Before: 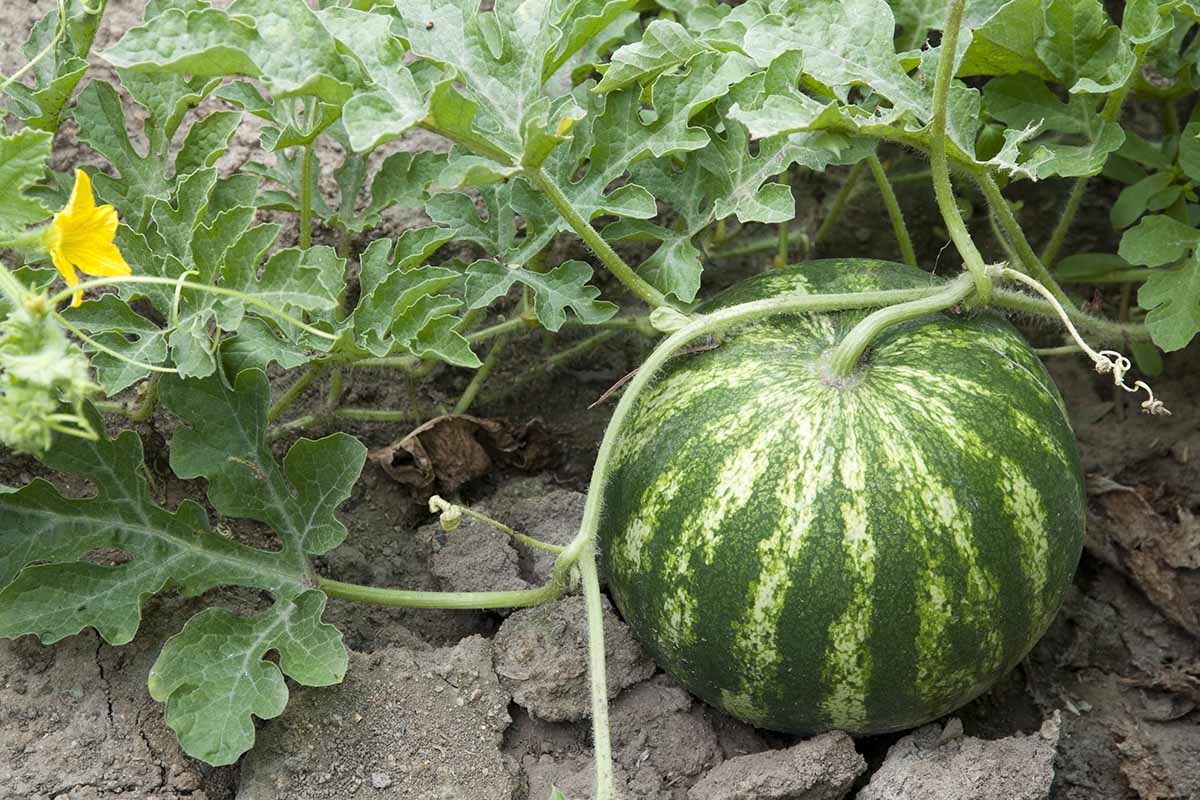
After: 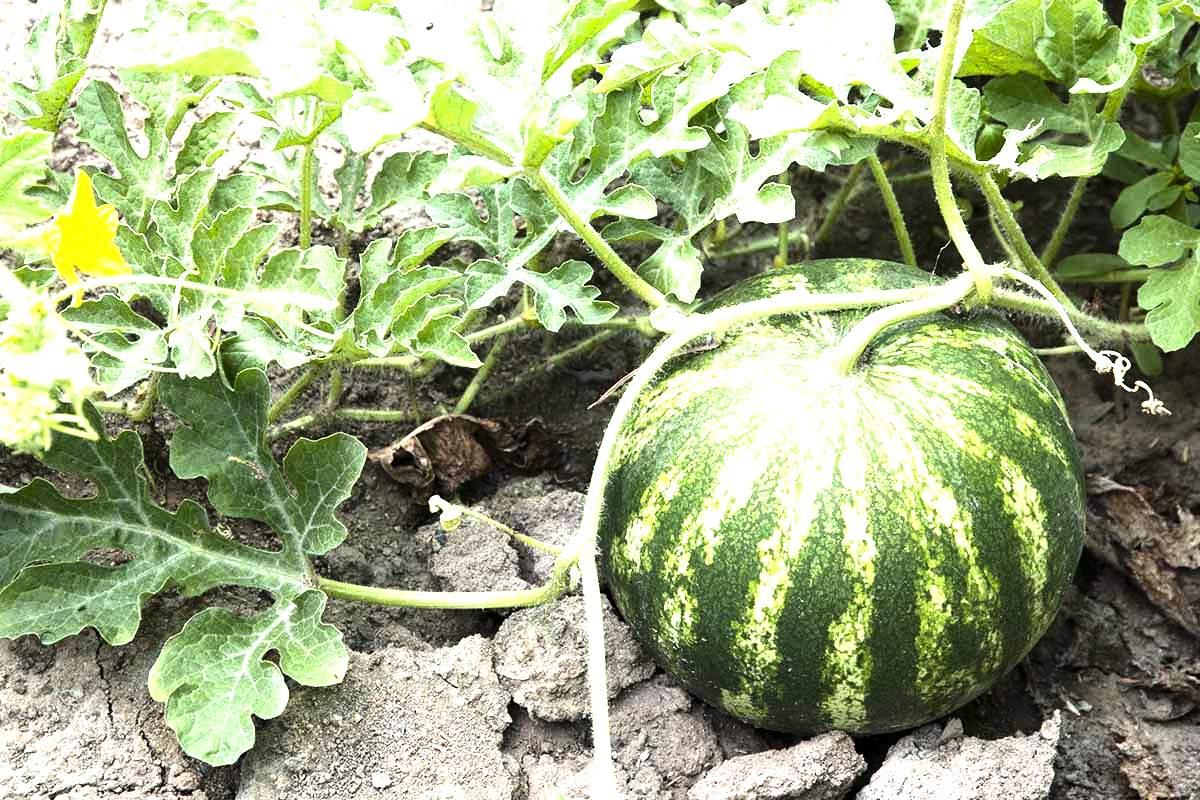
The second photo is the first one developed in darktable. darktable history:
white balance: emerald 1
tone equalizer: -8 EV -1.08 EV, -7 EV -1.01 EV, -6 EV -0.867 EV, -5 EV -0.578 EV, -3 EV 0.578 EV, -2 EV 0.867 EV, -1 EV 1.01 EV, +0 EV 1.08 EV, edges refinement/feathering 500, mask exposure compensation -1.57 EV, preserve details no
exposure: exposure 0.74 EV, compensate highlight preservation false
